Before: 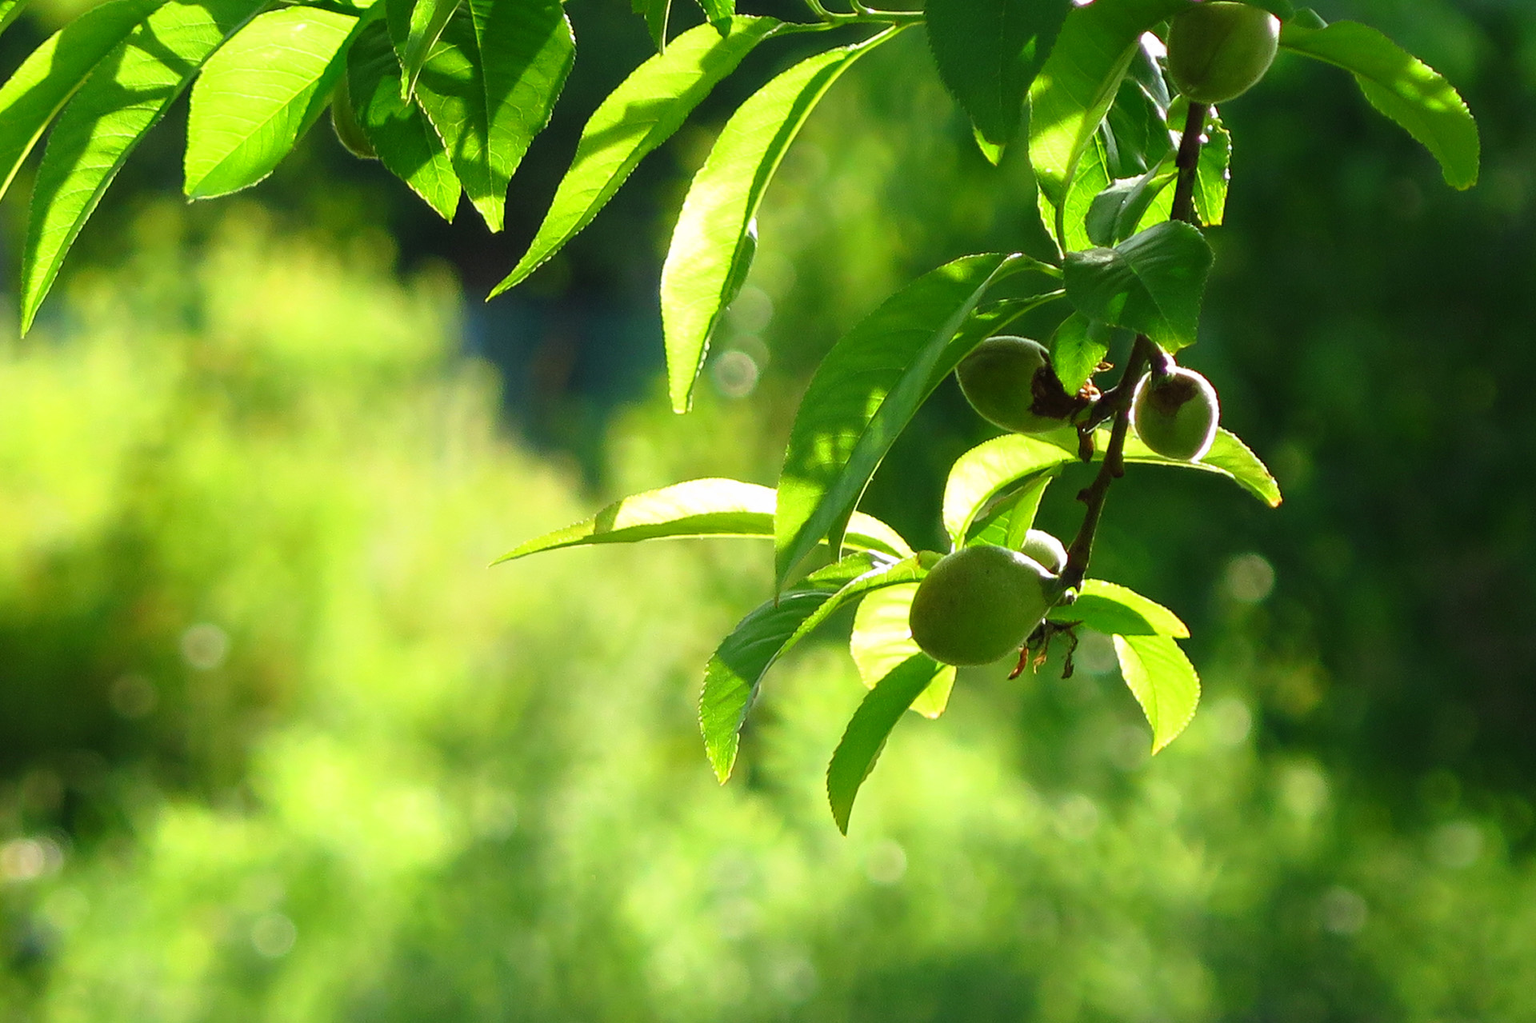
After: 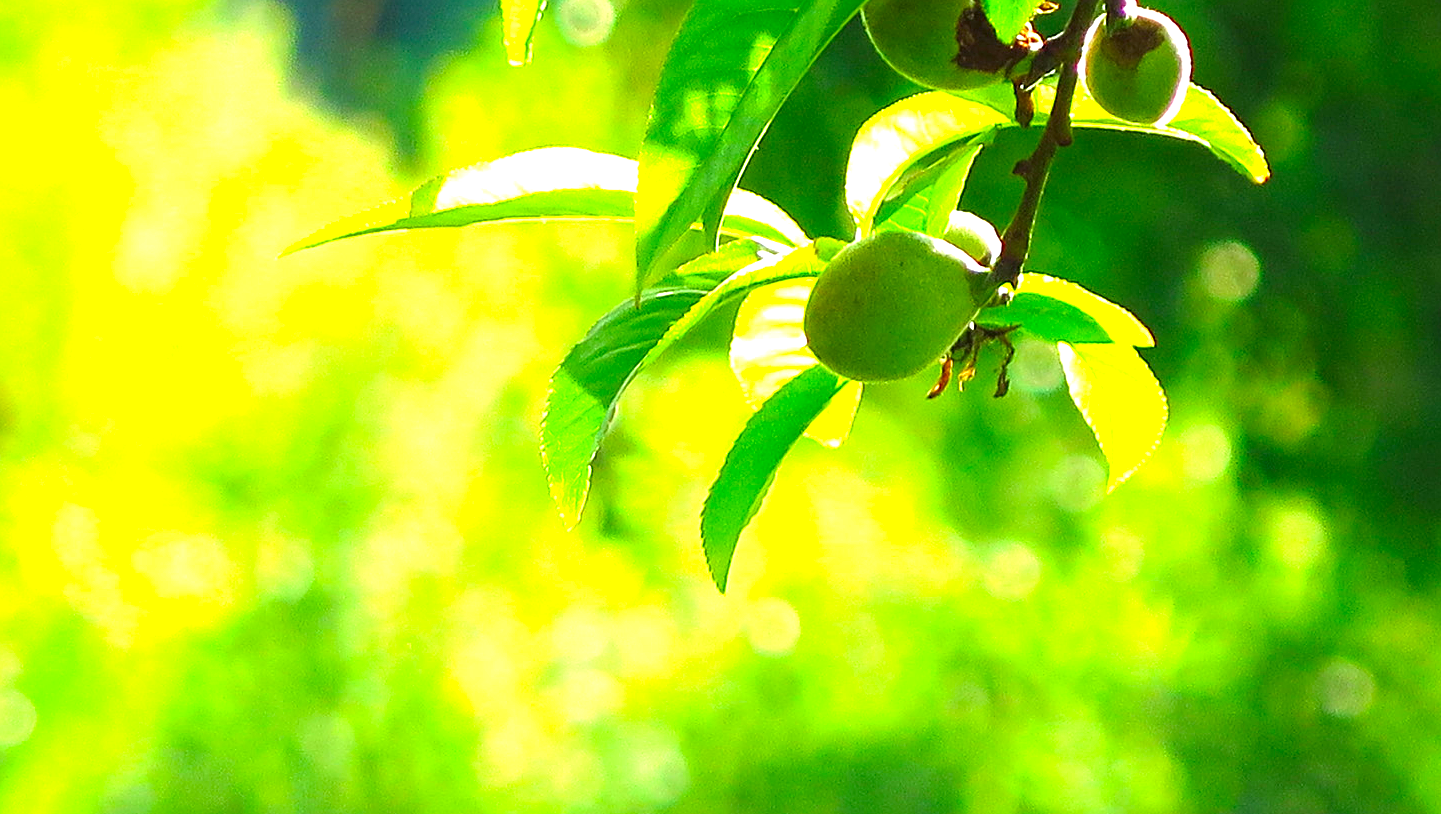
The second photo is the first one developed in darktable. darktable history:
sharpen: on, module defaults
exposure: black level correction 0, exposure 1.278 EV, compensate highlight preservation false
color correction: highlights b* -0.039, saturation 1.31
crop and rotate: left 17.395%, top 35.298%, right 7.549%, bottom 0.981%
